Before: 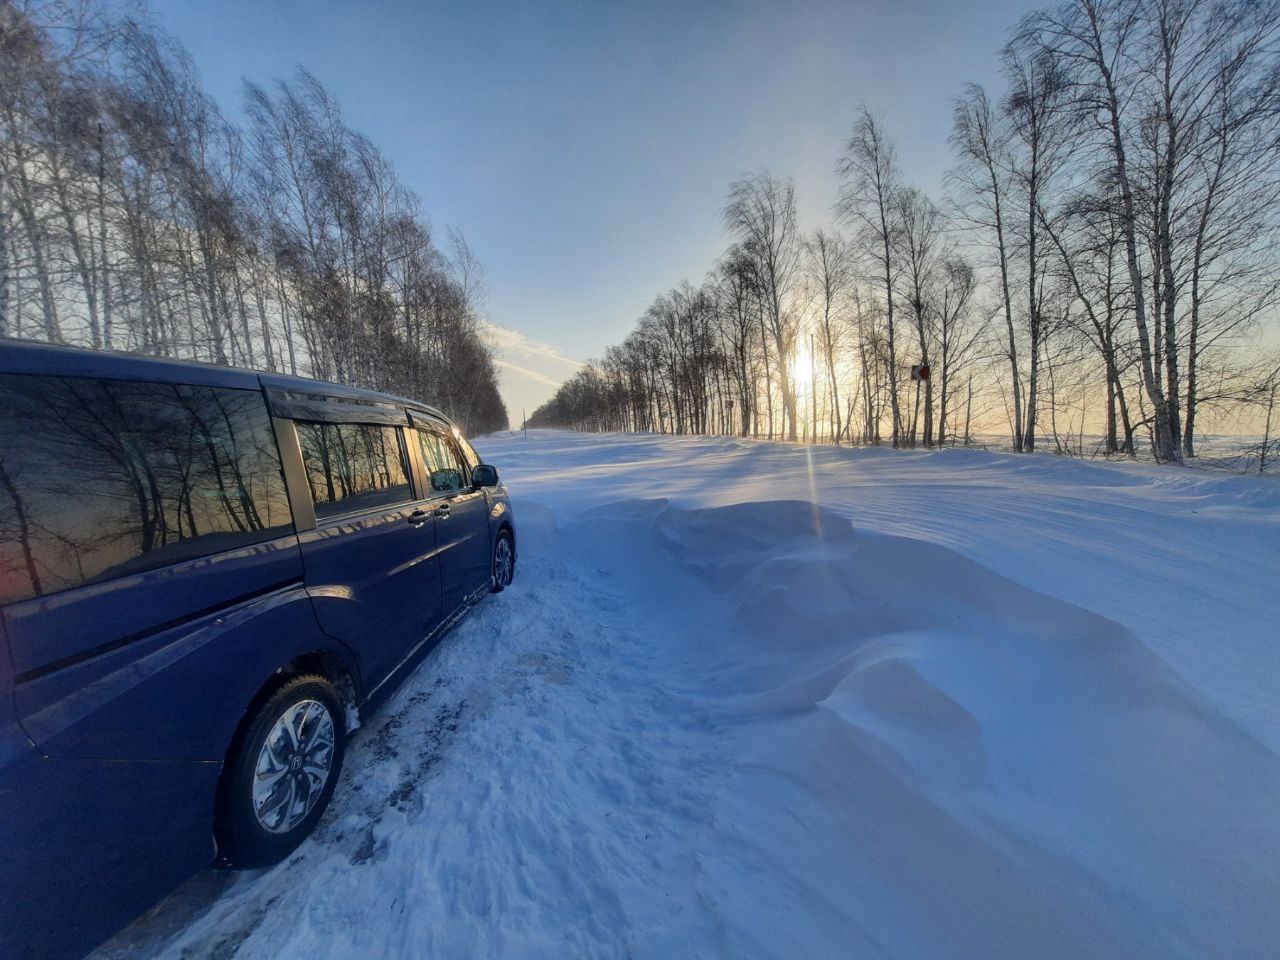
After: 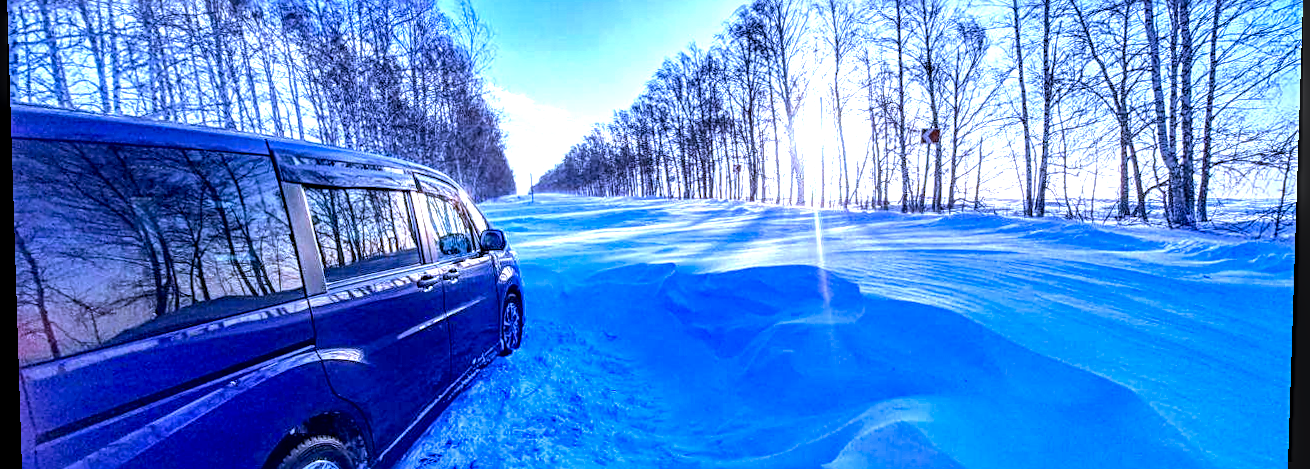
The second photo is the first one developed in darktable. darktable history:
exposure: black level correction 0, exposure 1.2 EV, compensate exposure bias true, compensate highlight preservation false
haze removal: compatibility mode true, adaptive false
rotate and perspective: lens shift (vertical) 0.048, lens shift (horizontal) -0.024, automatic cropping off
white balance: emerald 1
sharpen: radius 2.767
crop and rotate: top 26.056%, bottom 25.543%
color calibration: output R [1.063, -0.012, -0.003, 0], output B [-0.079, 0.047, 1, 0], illuminant custom, x 0.46, y 0.43, temperature 2642.66 K
local contrast: highlights 0%, shadows 0%, detail 182%
